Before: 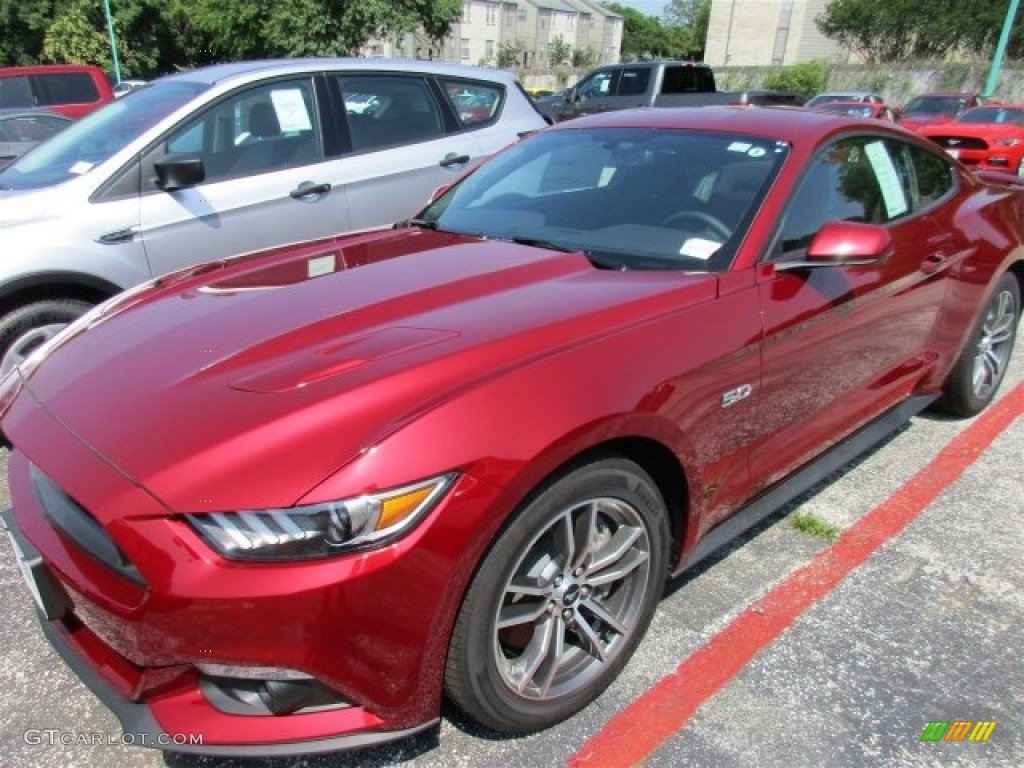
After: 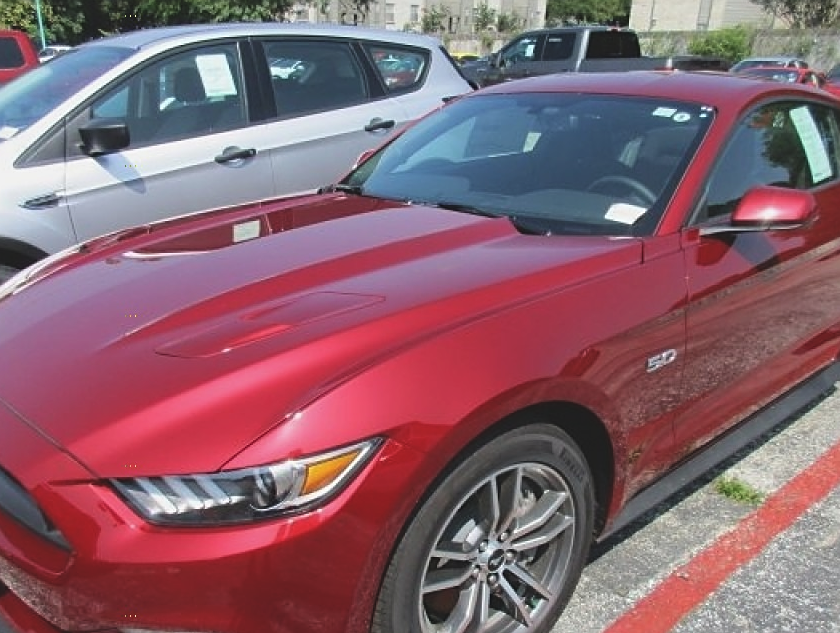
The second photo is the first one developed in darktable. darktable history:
crop and rotate: left 7.372%, top 4.629%, right 10.577%, bottom 12.909%
sharpen: on, module defaults
tone equalizer: on, module defaults
exposure: black level correction -0.015, exposure -0.188 EV, compensate highlight preservation false
